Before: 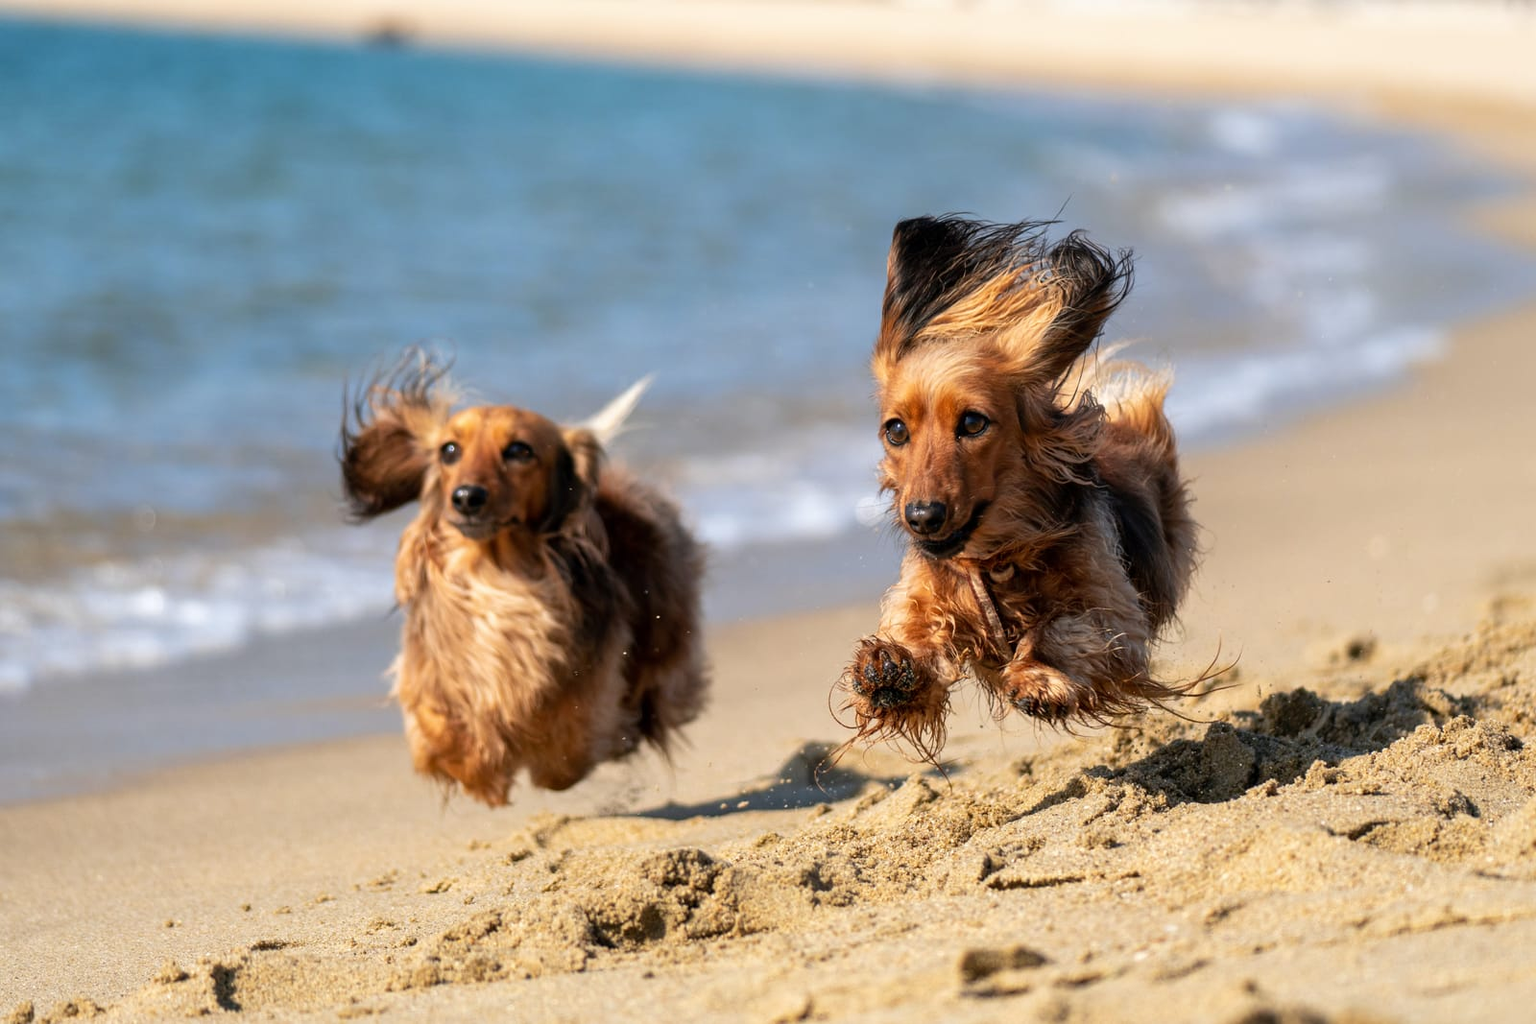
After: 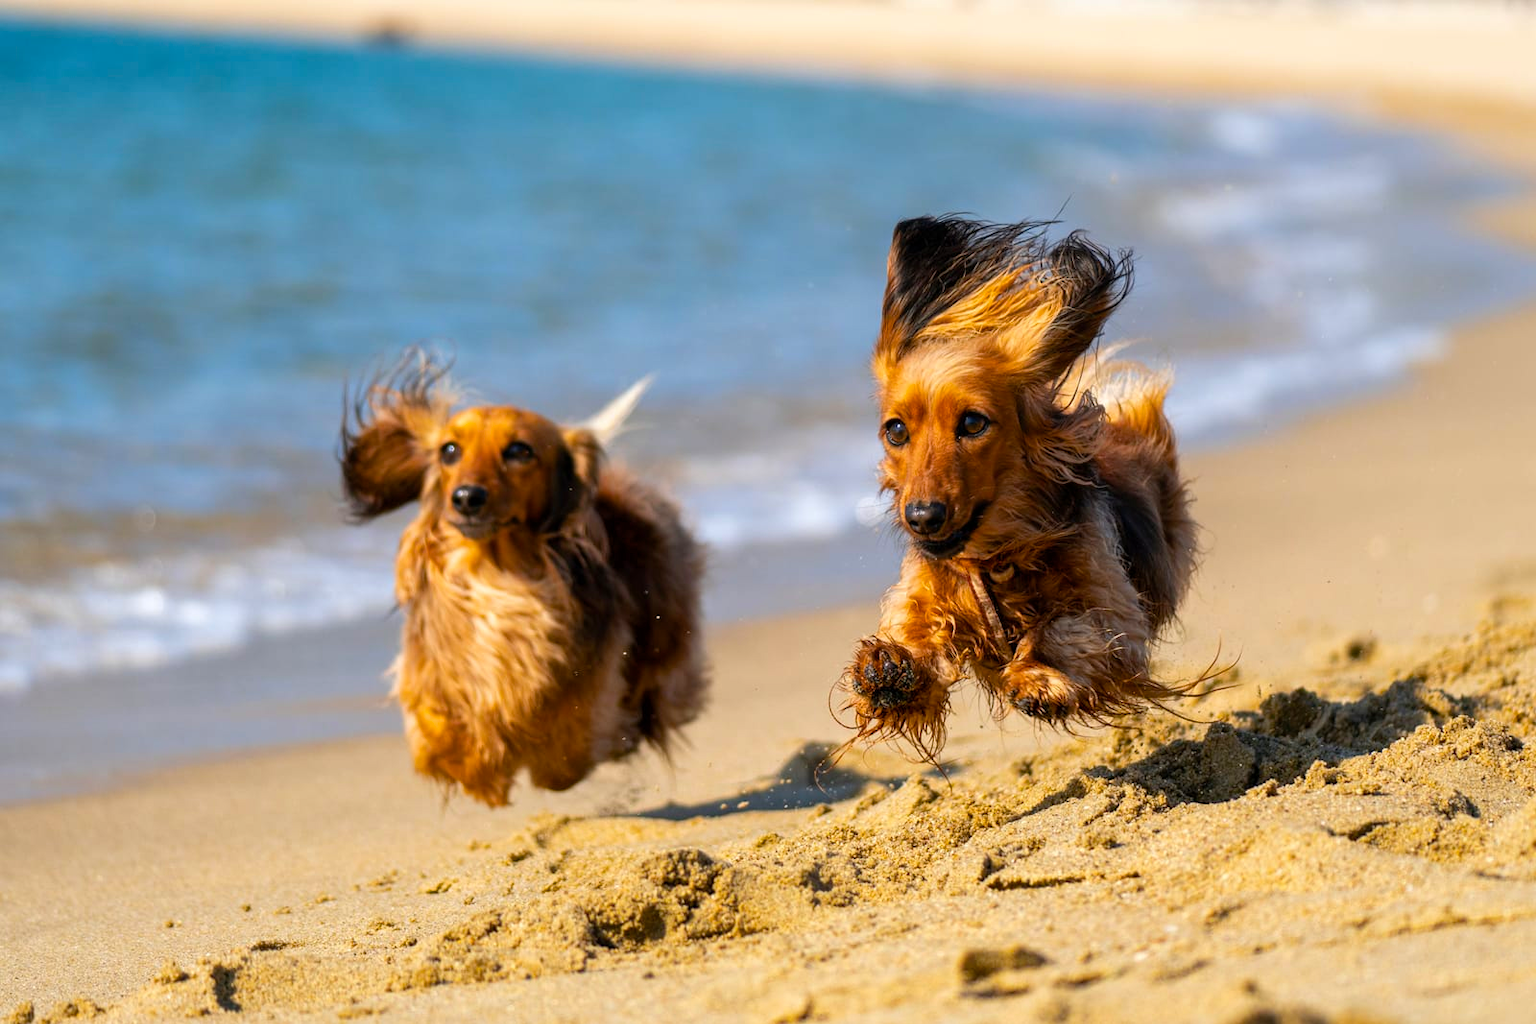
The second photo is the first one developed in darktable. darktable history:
color balance rgb: perceptual saturation grading › global saturation 39.542%
